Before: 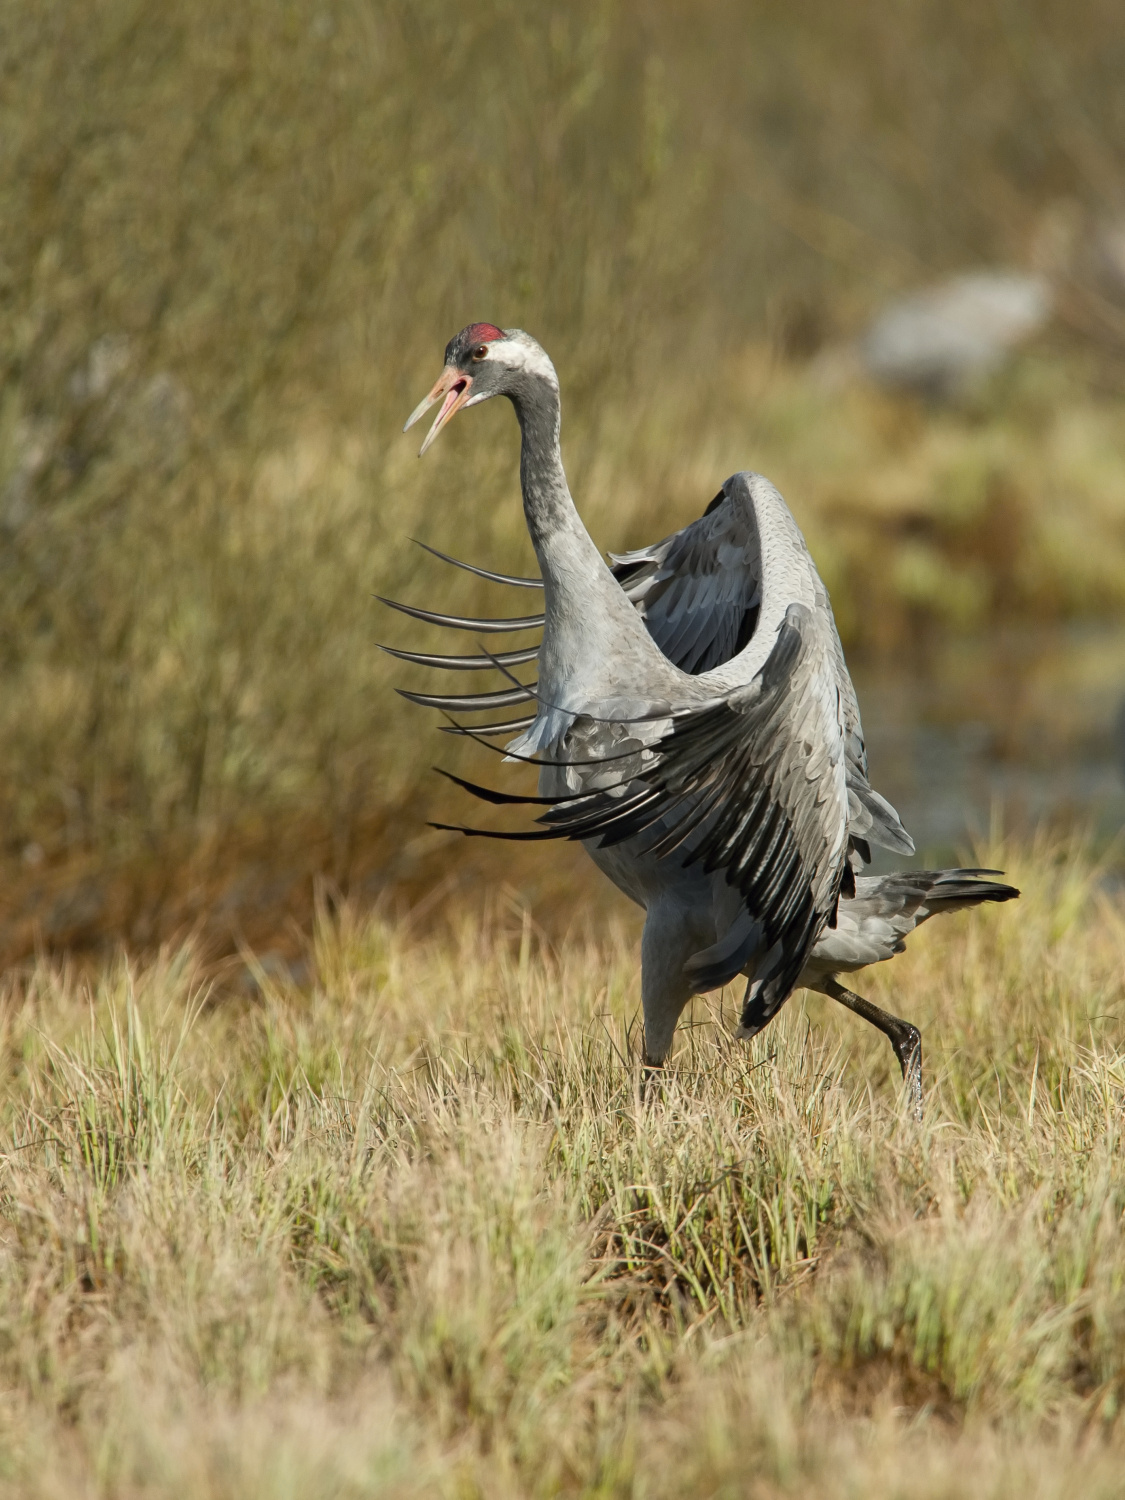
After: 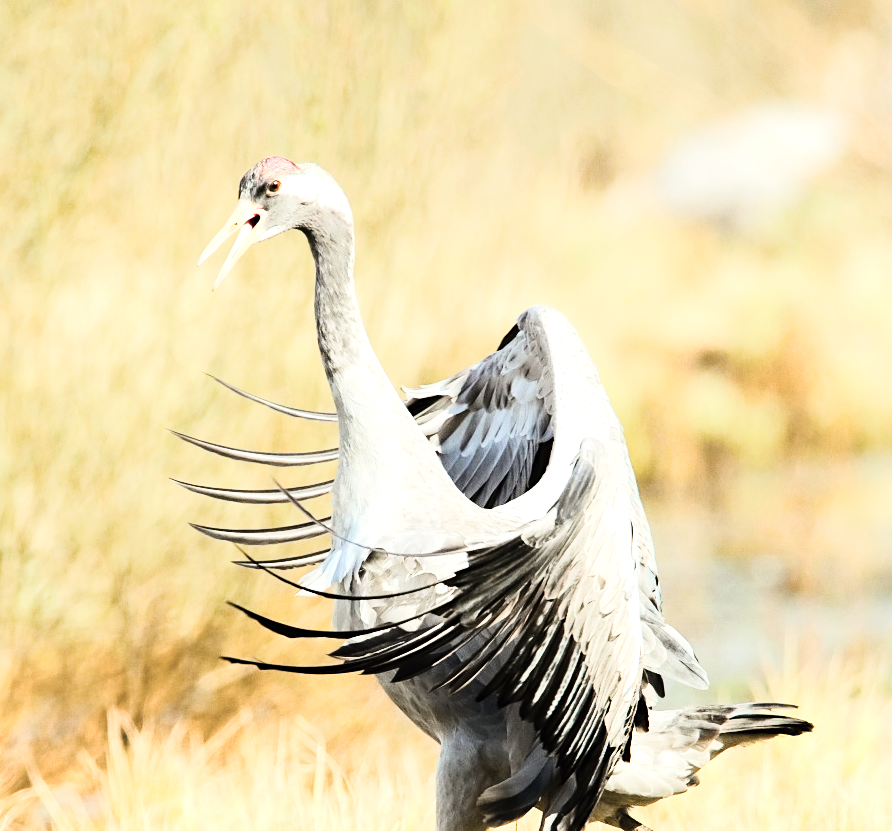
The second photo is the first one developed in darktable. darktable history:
sharpen: amount 0.208
tone curve: curves: ch0 [(0, 0) (0.003, 0.003) (0.011, 0.012) (0.025, 0.027) (0.044, 0.048) (0.069, 0.074) (0.1, 0.117) (0.136, 0.177) (0.177, 0.246) (0.224, 0.324) (0.277, 0.422) (0.335, 0.531) (0.399, 0.633) (0.468, 0.733) (0.543, 0.824) (0.623, 0.895) (0.709, 0.938) (0.801, 0.961) (0.898, 0.98) (1, 1)], color space Lab, linked channels, preserve colors none
exposure: exposure 0.201 EV, compensate highlight preservation false
crop: left 18.376%, top 11.077%, right 2.251%, bottom 33.521%
color zones: curves: ch0 [(0, 0.559) (0.153, 0.551) (0.229, 0.5) (0.429, 0.5) (0.571, 0.5) (0.714, 0.5) (0.857, 0.5) (1, 0.559)]; ch1 [(0, 0.417) (0.112, 0.336) (0.213, 0.26) (0.429, 0.34) (0.571, 0.35) (0.683, 0.331) (0.857, 0.344) (1, 0.417)]
color balance rgb: shadows lift › chroma 2.002%, shadows lift › hue 48.01°, perceptual saturation grading › global saturation 44.242%, perceptual saturation grading › highlights -50.185%, perceptual saturation grading › shadows 30.482%, perceptual brilliance grading › mid-tones 9.972%, perceptual brilliance grading › shadows 15.591%
tone equalizer: -8 EV -1.06 EV, -7 EV -1.01 EV, -6 EV -0.875 EV, -5 EV -0.604 EV, -3 EV 0.608 EV, -2 EV 0.871 EV, -1 EV 0.985 EV, +0 EV 1.08 EV, mask exposure compensation -0.485 EV
